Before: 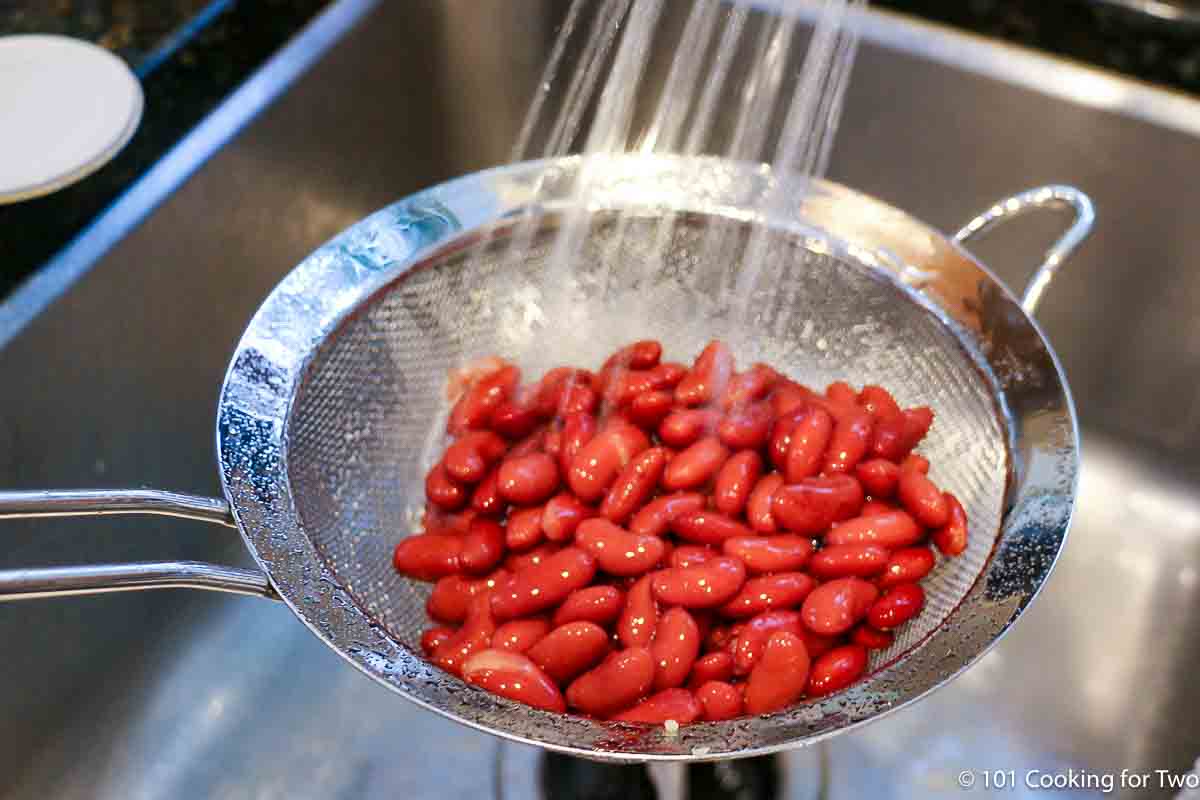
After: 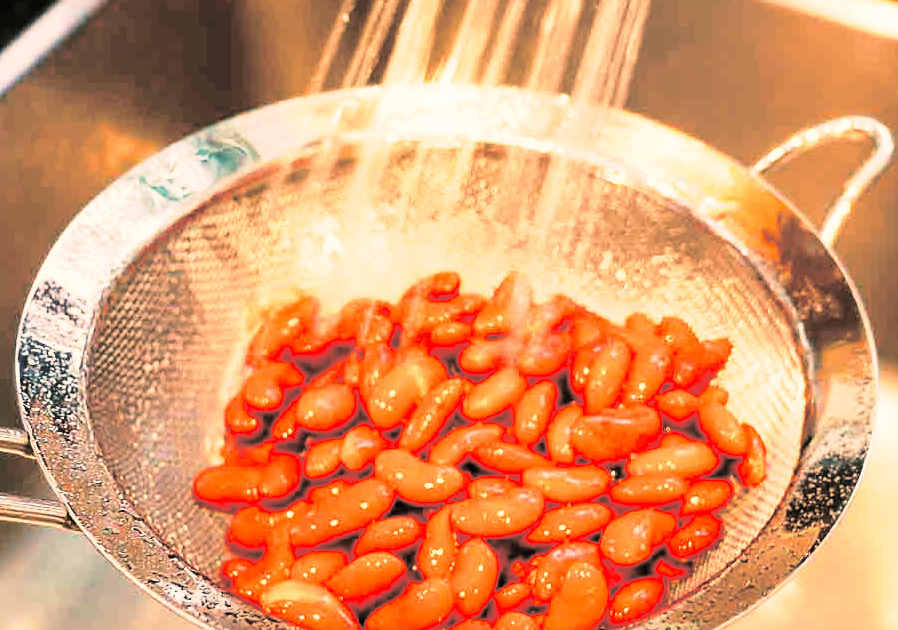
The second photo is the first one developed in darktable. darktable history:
split-toning: shadows › hue 46.8°, shadows › saturation 0.17, highlights › hue 316.8°, highlights › saturation 0.27, balance -51.82
base curve: curves: ch0 [(0, 0) (0.028, 0.03) (0.121, 0.232) (0.46, 0.748) (0.859, 0.968) (1, 1)], preserve colors none
white balance: red 1.467, blue 0.684
crop: left 16.768%, top 8.653%, right 8.362%, bottom 12.485%
